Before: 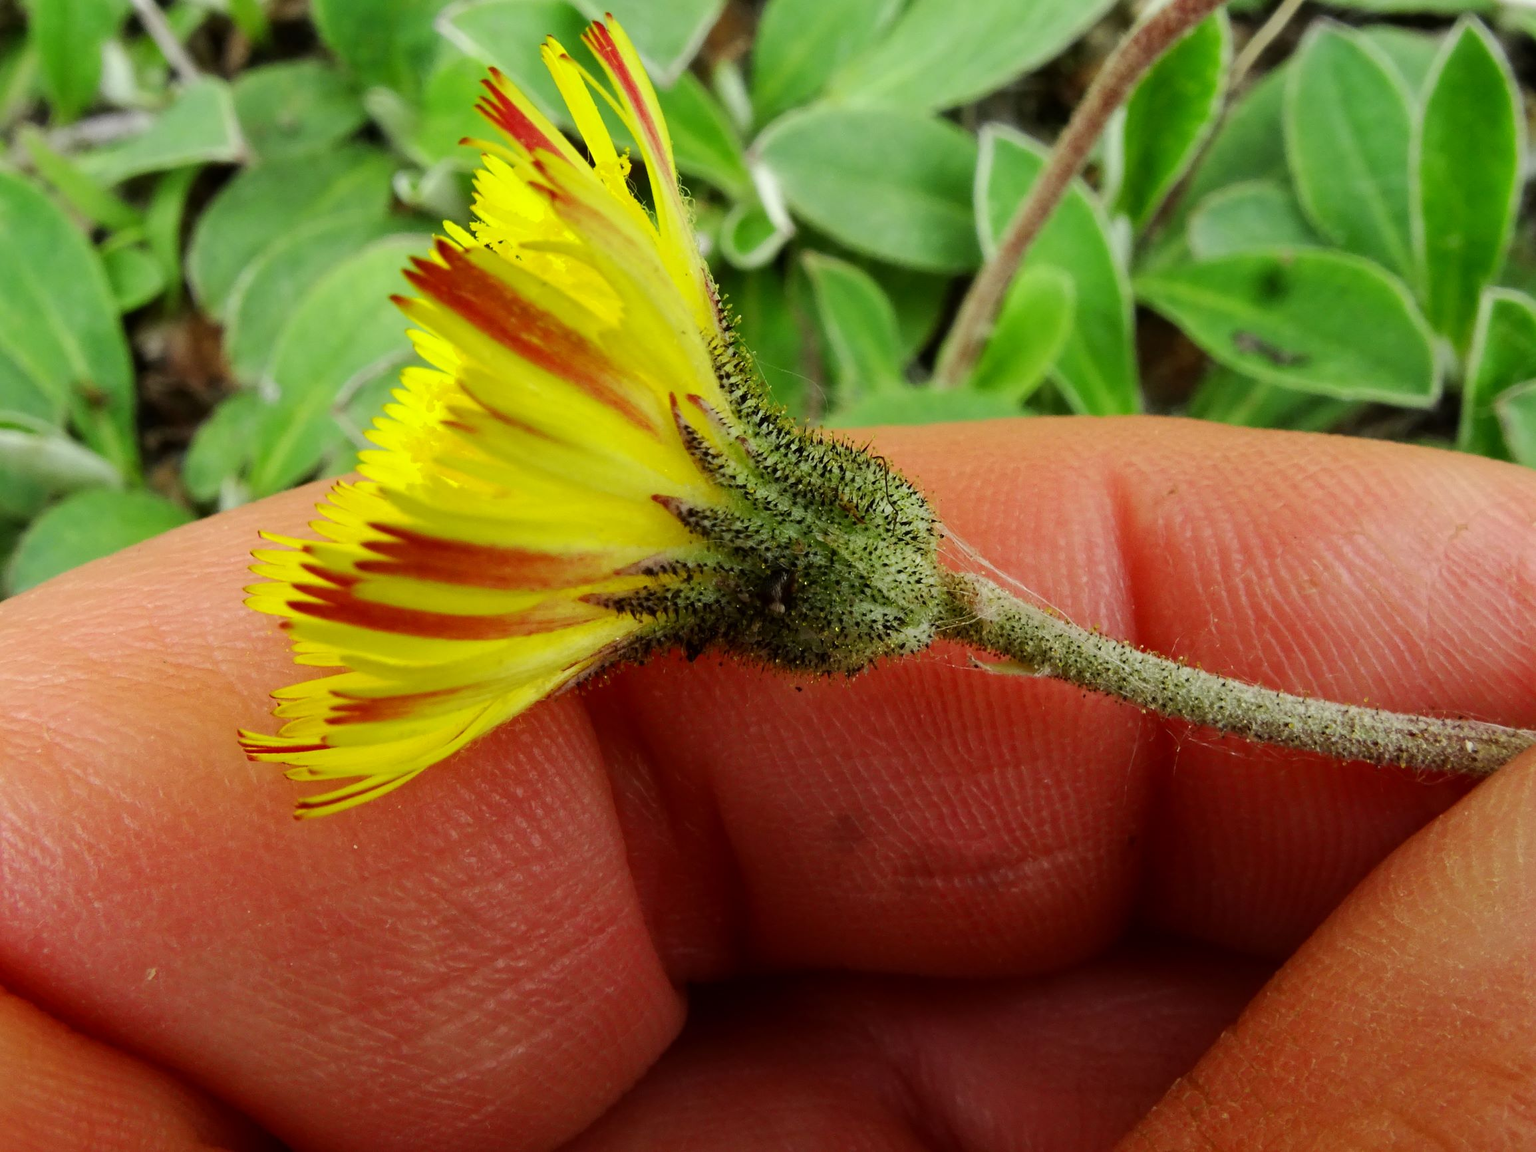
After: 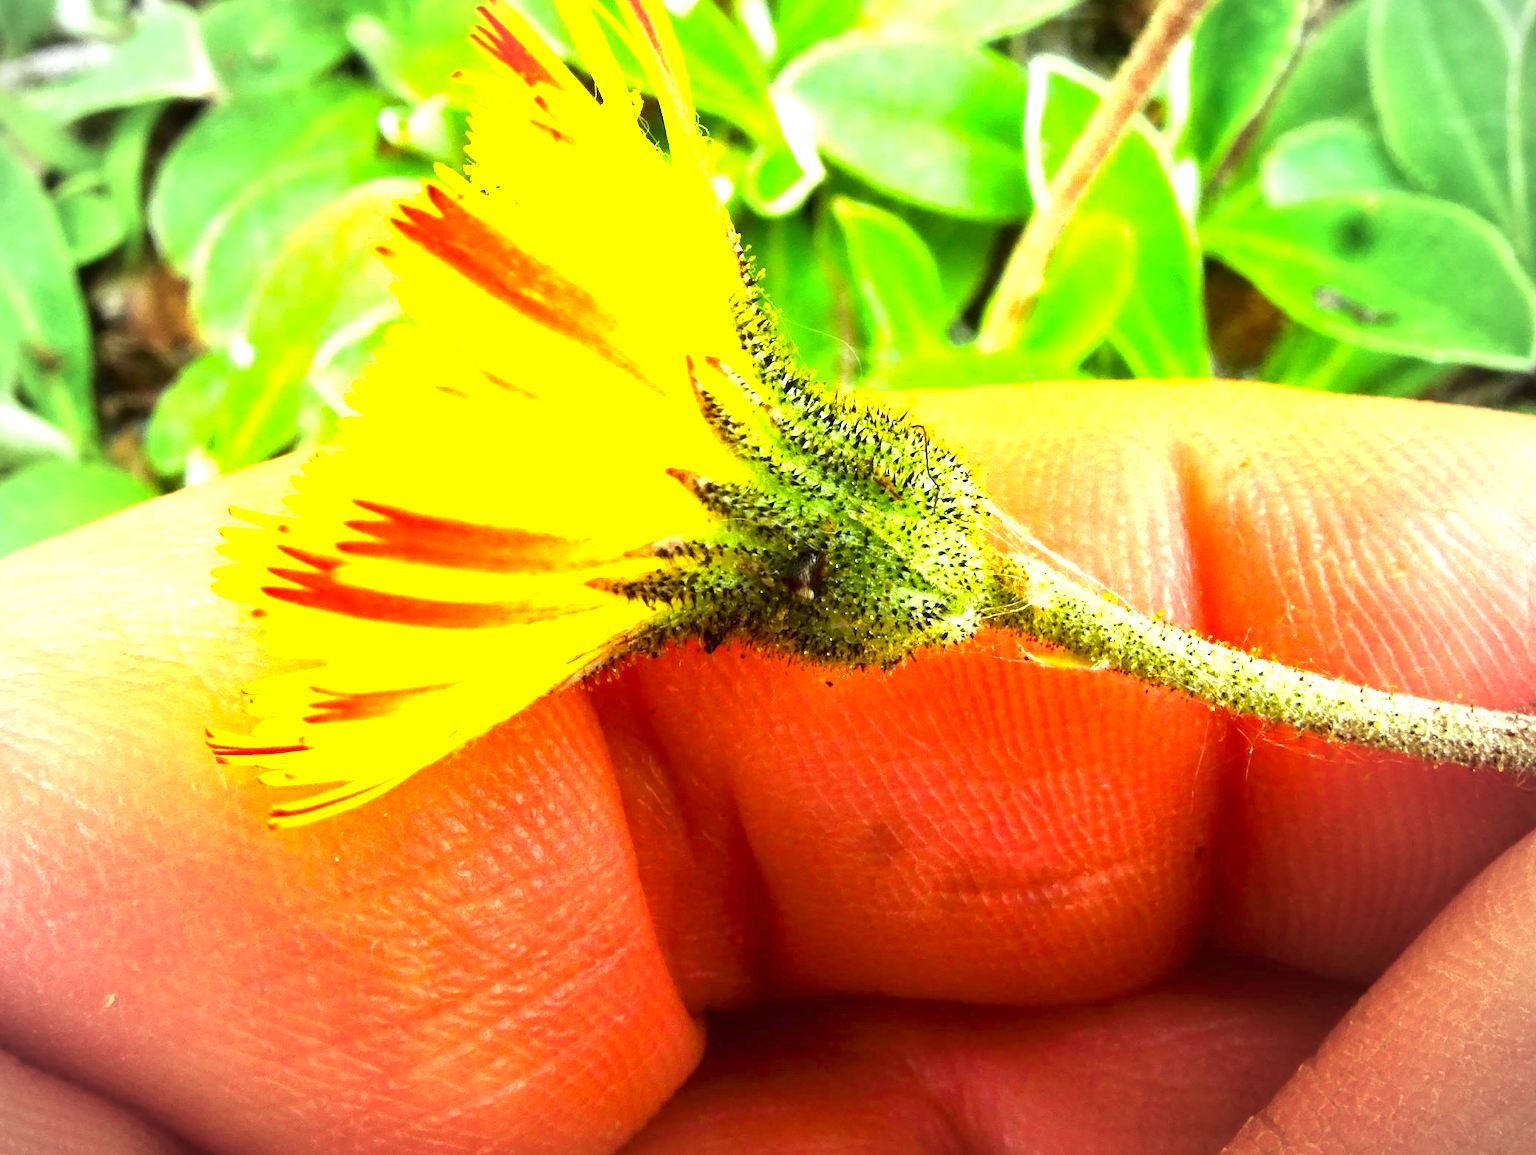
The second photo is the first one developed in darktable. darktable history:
vignetting: fall-off start 71.43%, brightness -0.527, saturation -0.522
local contrast: mode bilateral grid, contrast 19, coarseness 50, detail 103%, midtone range 0.2
color calibration: illuminant Planckian (black body), x 0.351, y 0.352, temperature 4769.65 K
crop: left 3.455%, top 6.445%, right 6.527%, bottom 3.265%
color balance rgb: linear chroma grading › global chroma 15.652%, perceptual saturation grading › global saturation 0.36%, global vibrance 41.133%
exposure: black level correction 0, exposure 2.141 EV, compensate exposure bias true, compensate highlight preservation false
